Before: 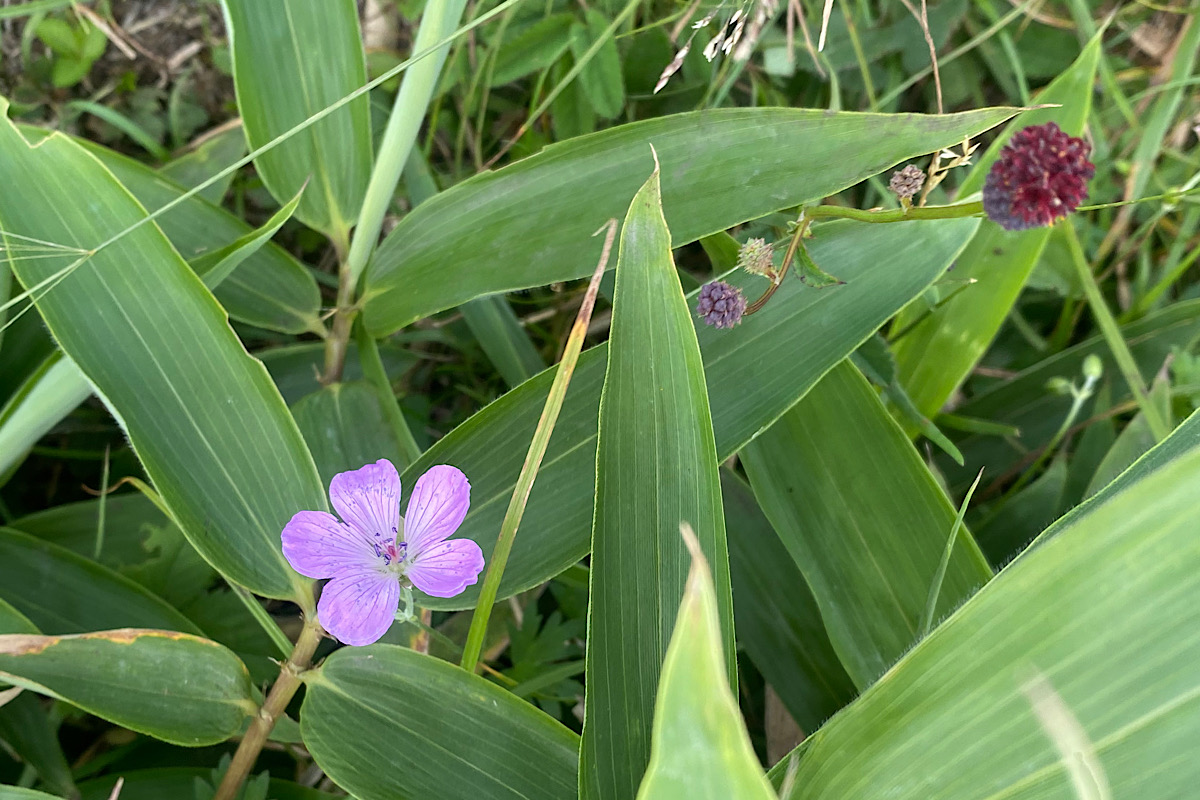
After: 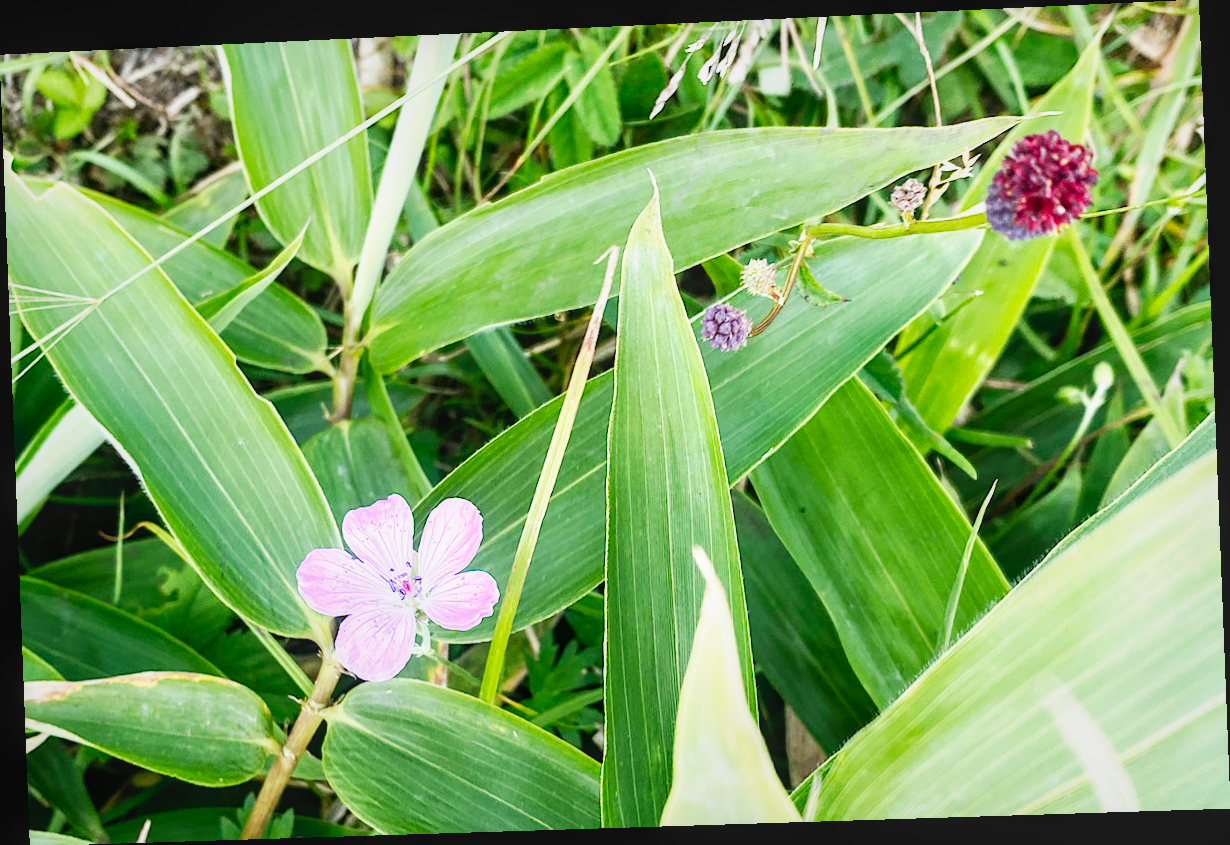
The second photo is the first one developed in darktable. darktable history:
base curve: curves: ch0 [(0, 0) (0.007, 0.004) (0.027, 0.03) (0.046, 0.07) (0.207, 0.54) (0.442, 0.872) (0.673, 0.972) (1, 1)], preserve colors none
white balance: red 0.98, blue 1.034
rotate and perspective: rotation -2.22°, lens shift (horizontal) -0.022, automatic cropping off
local contrast: detail 110%
